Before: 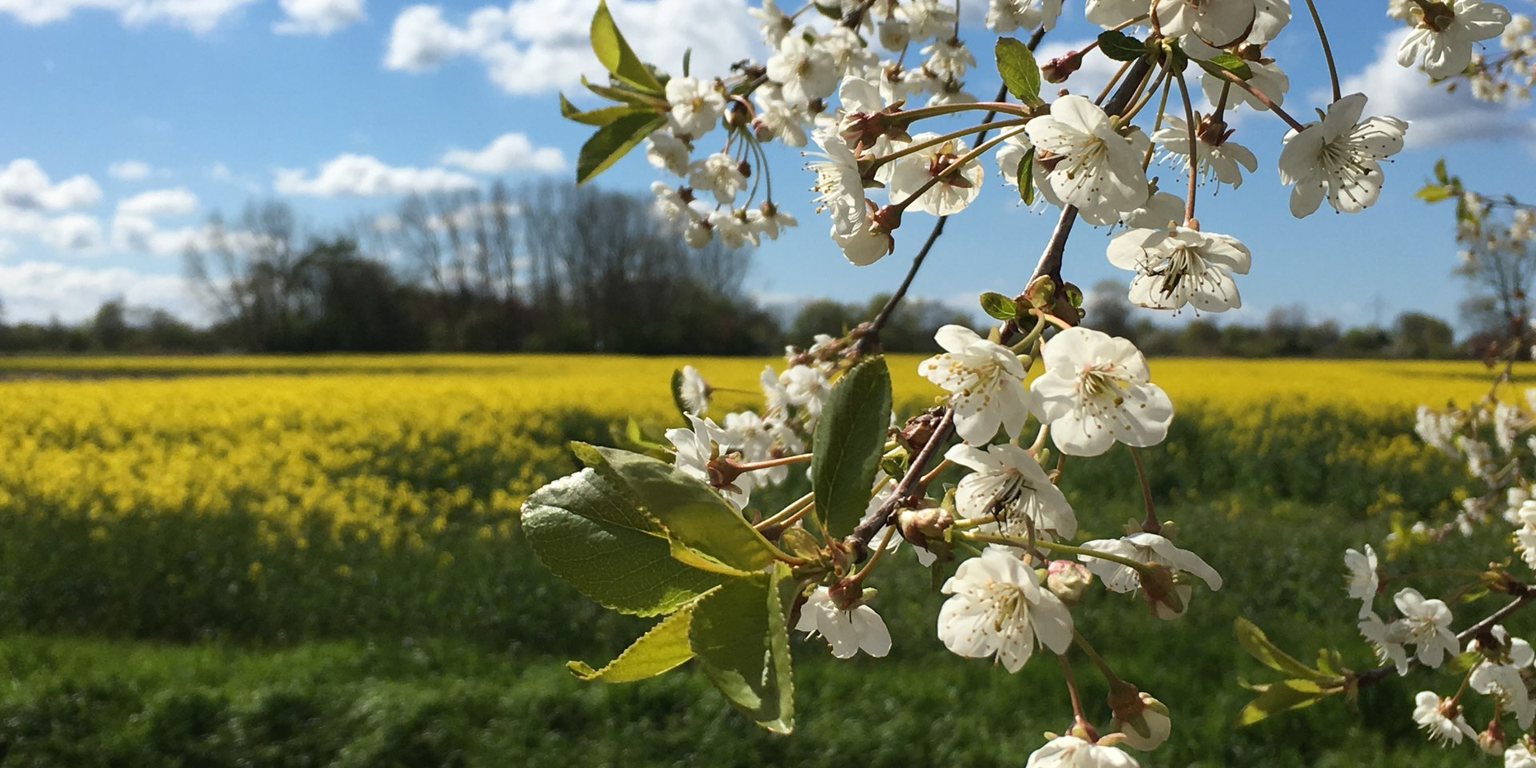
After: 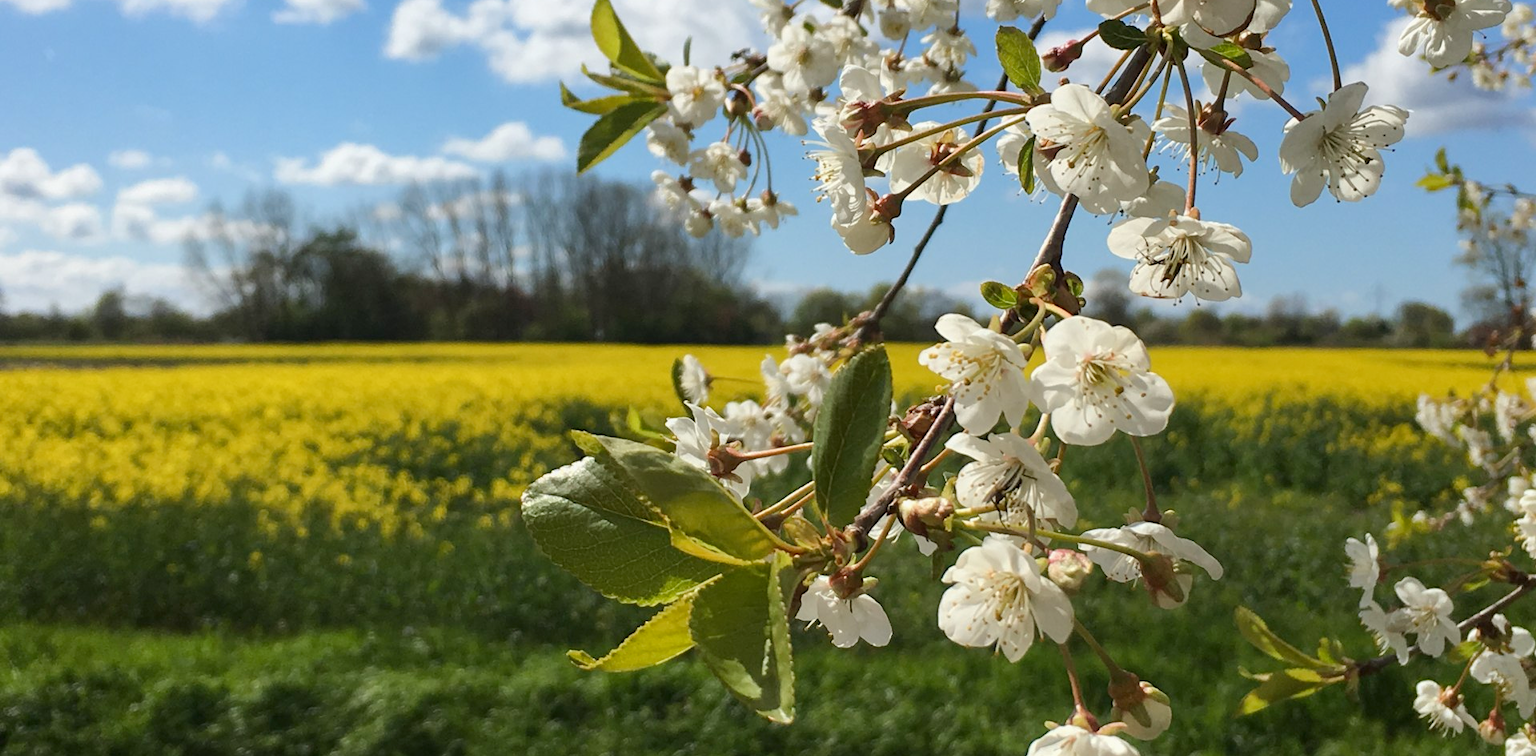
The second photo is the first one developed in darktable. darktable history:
crop: top 1.523%, right 0.018%
color balance rgb: linear chroma grading › global chroma 6.963%, perceptual saturation grading › global saturation 0.958%, perceptual brilliance grading › mid-tones 9.465%, perceptual brilliance grading › shadows 14.607%, global vibrance -16.742%, contrast -6.483%
local contrast: highlights 103%, shadows 103%, detail 119%, midtone range 0.2
